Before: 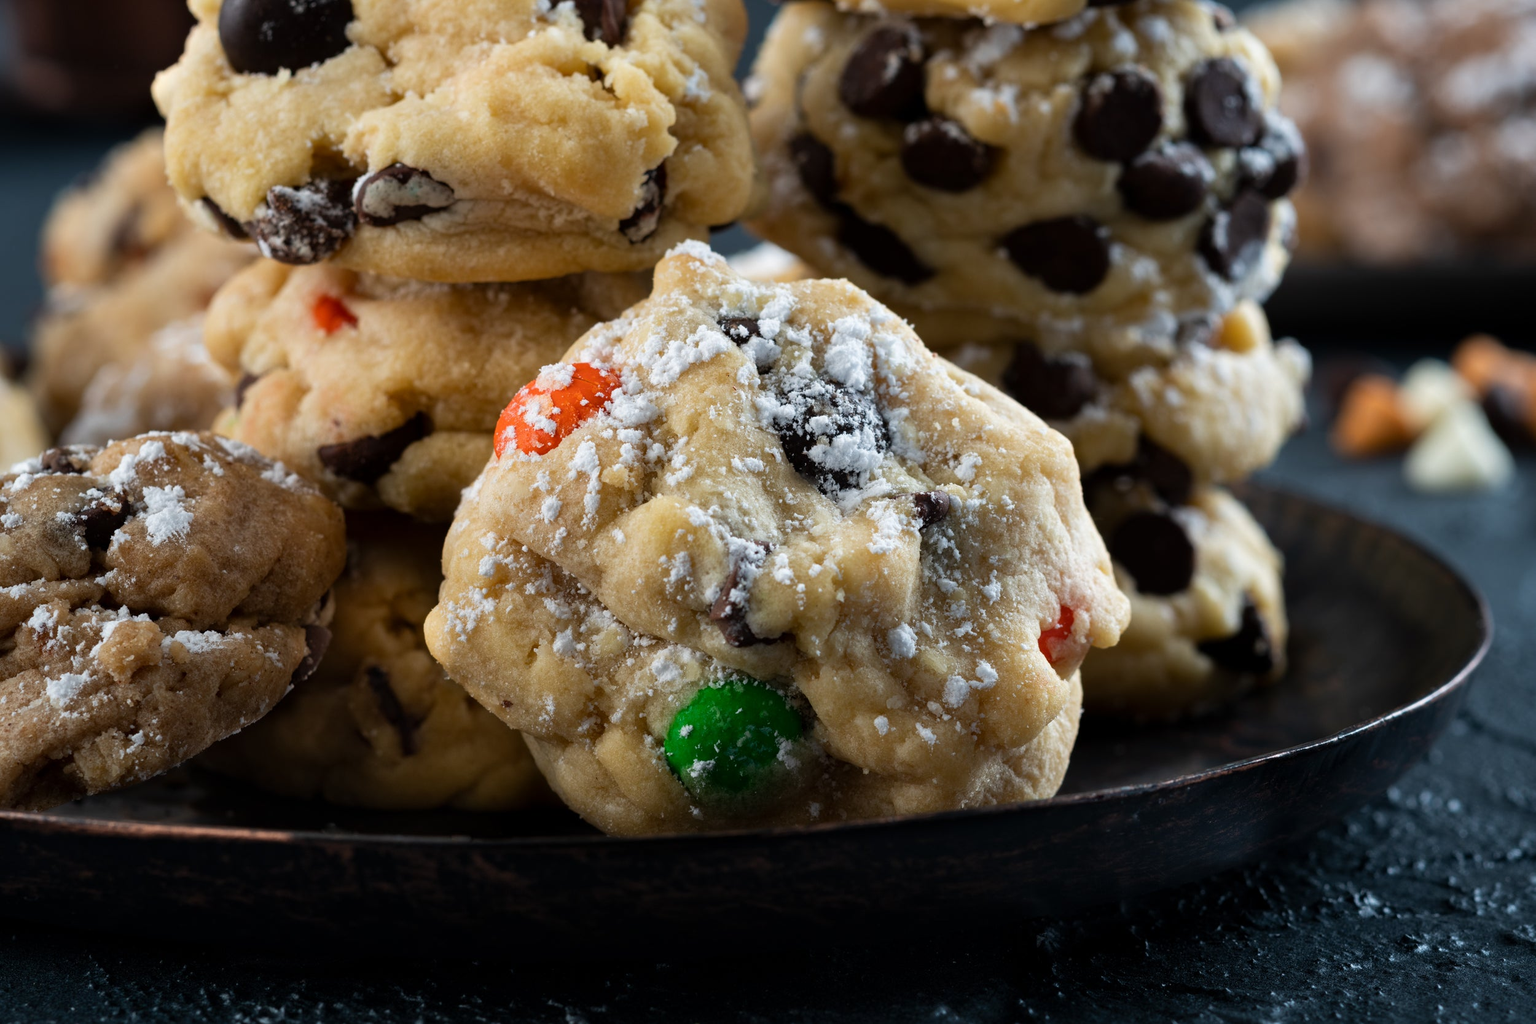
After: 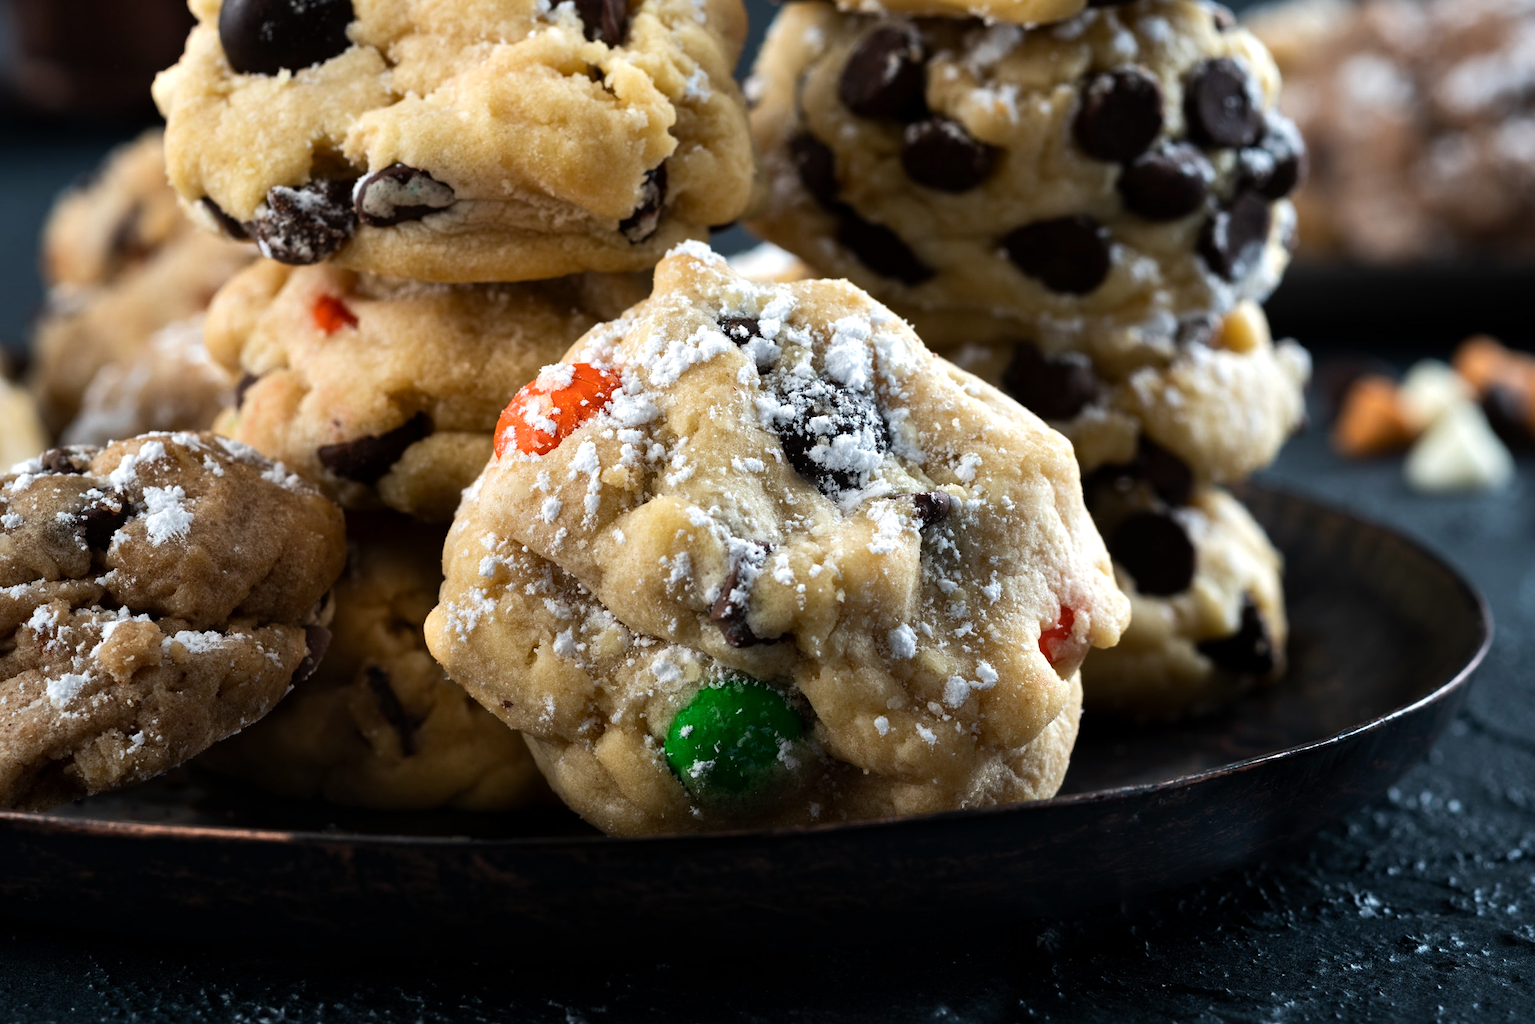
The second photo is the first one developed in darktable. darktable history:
tone equalizer: -8 EV -0.417 EV, -7 EV -0.389 EV, -6 EV -0.333 EV, -5 EV -0.222 EV, -3 EV 0.222 EV, -2 EV 0.333 EV, -1 EV 0.389 EV, +0 EV 0.417 EV, edges refinement/feathering 500, mask exposure compensation -1.57 EV, preserve details no
vibrance: vibrance 0%
